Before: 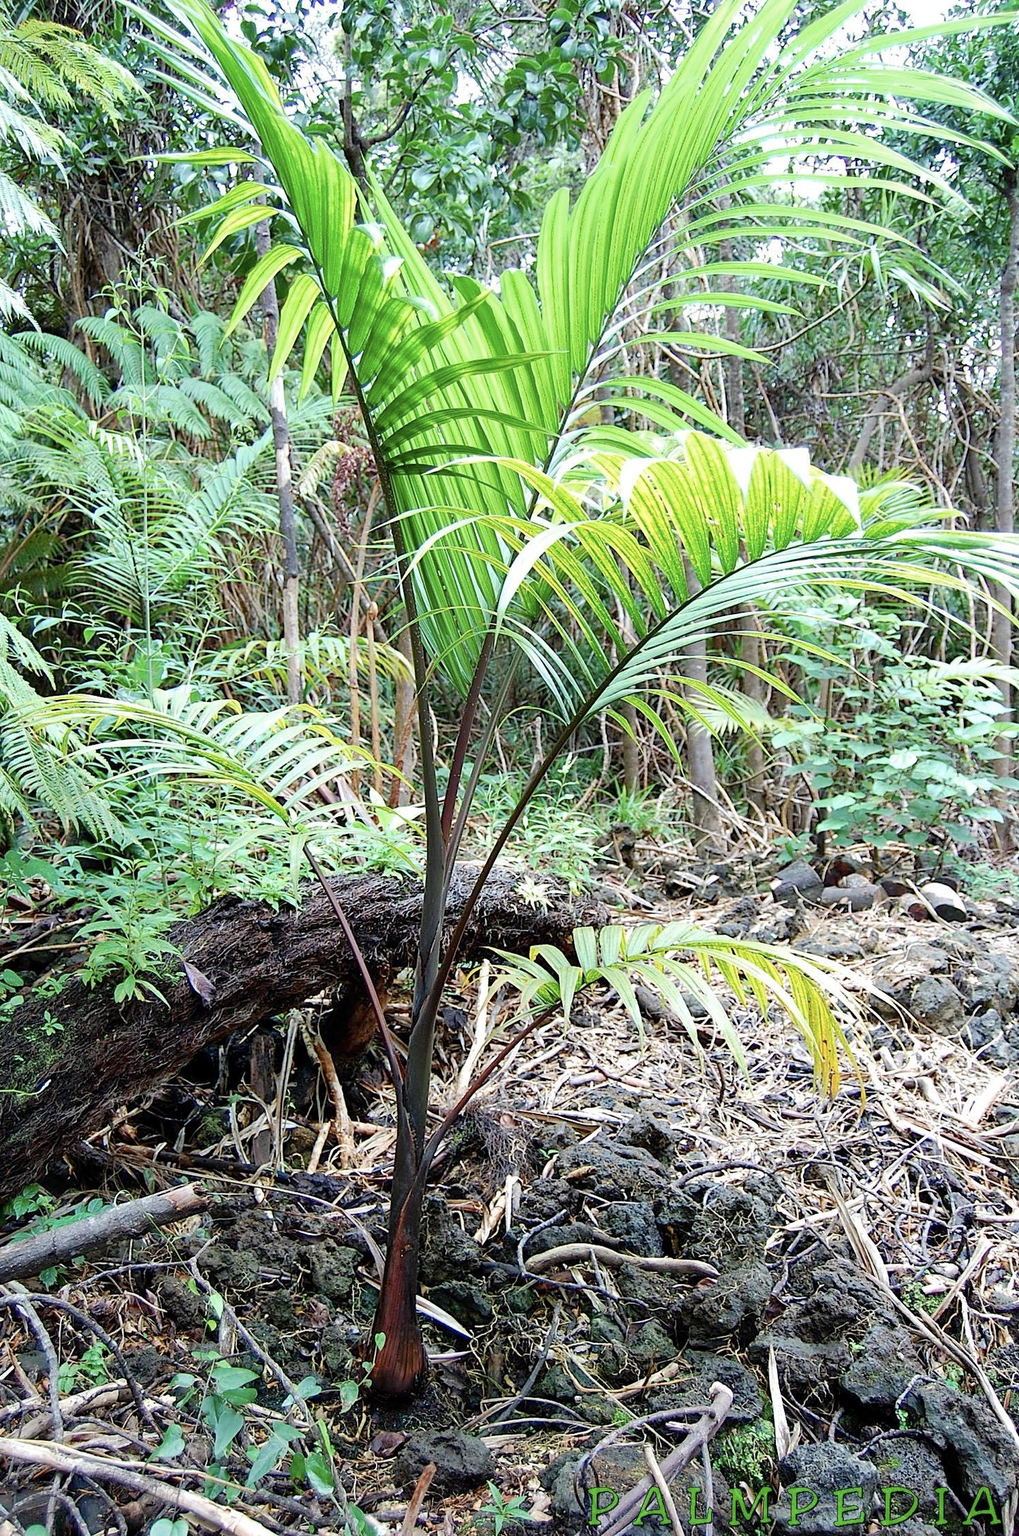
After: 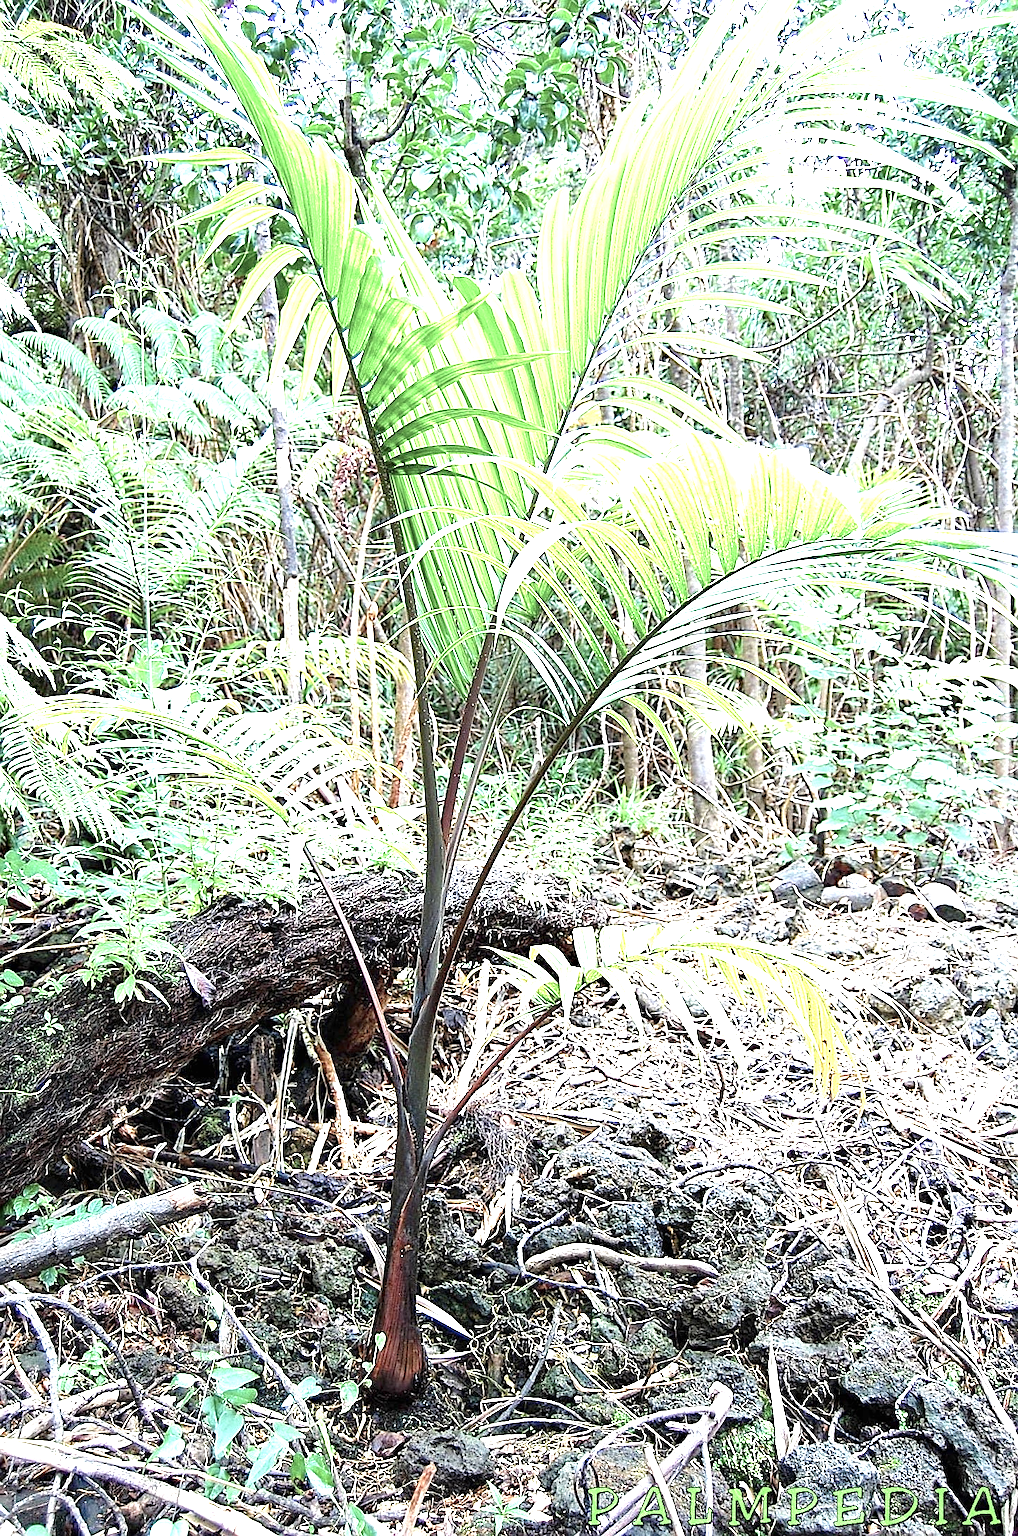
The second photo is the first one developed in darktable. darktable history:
color balance: input saturation 80.07%
haze removal: compatibility mode true, adaptive false
tone equalizer: on, module defaults
sharpen: on, module defaults
exposure: black level correction 0, exposure 1.45 EV, compensate exposure bias true, compensate highlight preservation false
